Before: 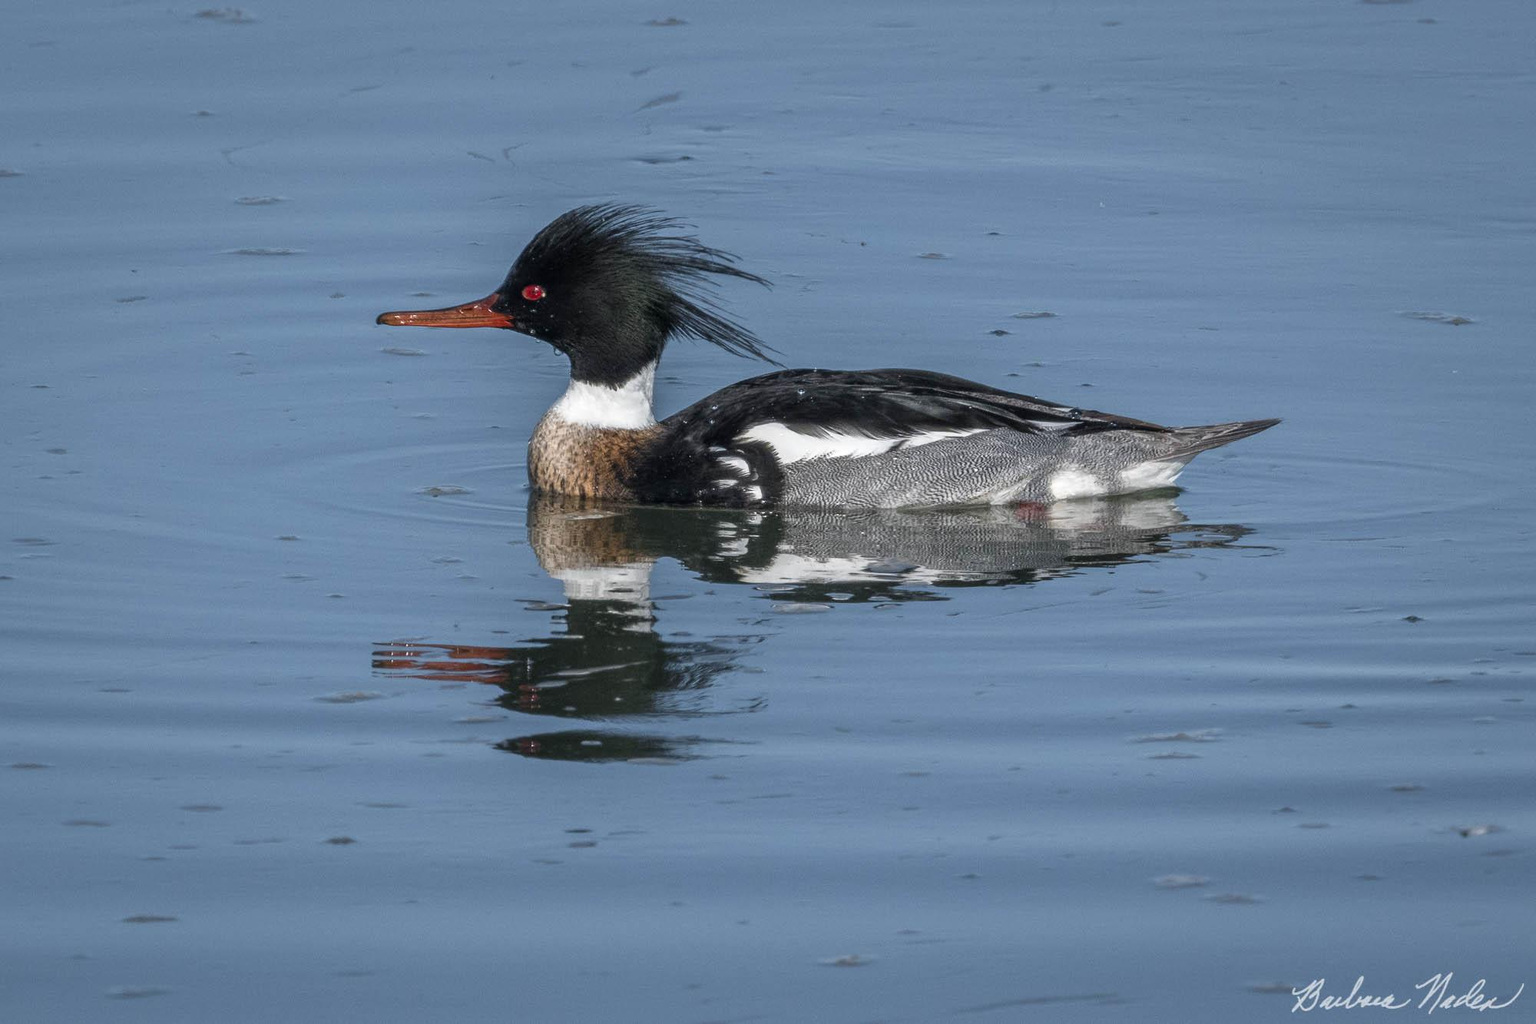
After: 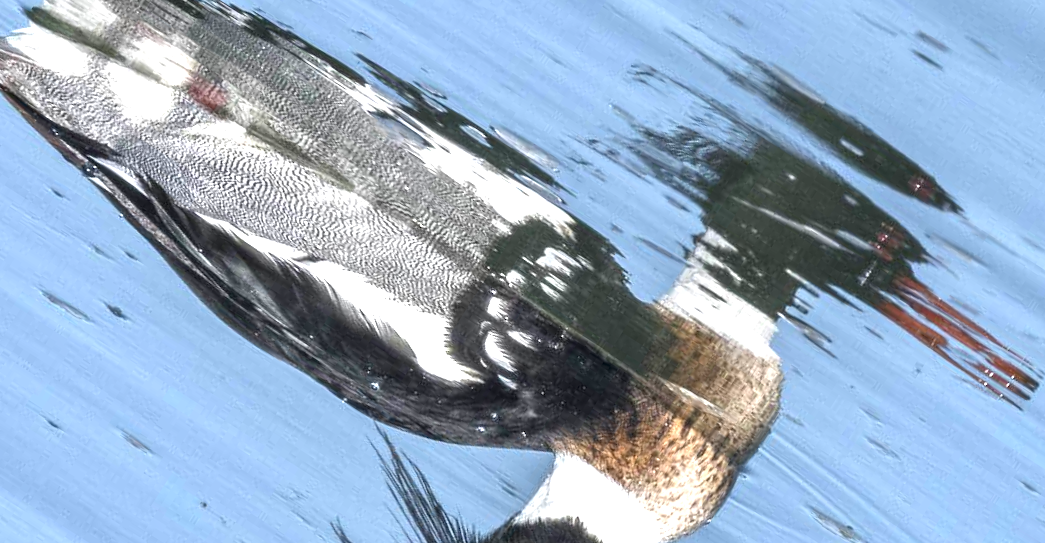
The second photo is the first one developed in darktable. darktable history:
shadows and highlights: shadows 35.34, highlights -35.18, soften with gaussian
crop and rotate: angle 147.47°, left 9.153%, top 15.681%, right 4.557%, bottom 17.035%
exposure: black level correction 0, exposure 1.39 EV, compensate highlight preservation false
